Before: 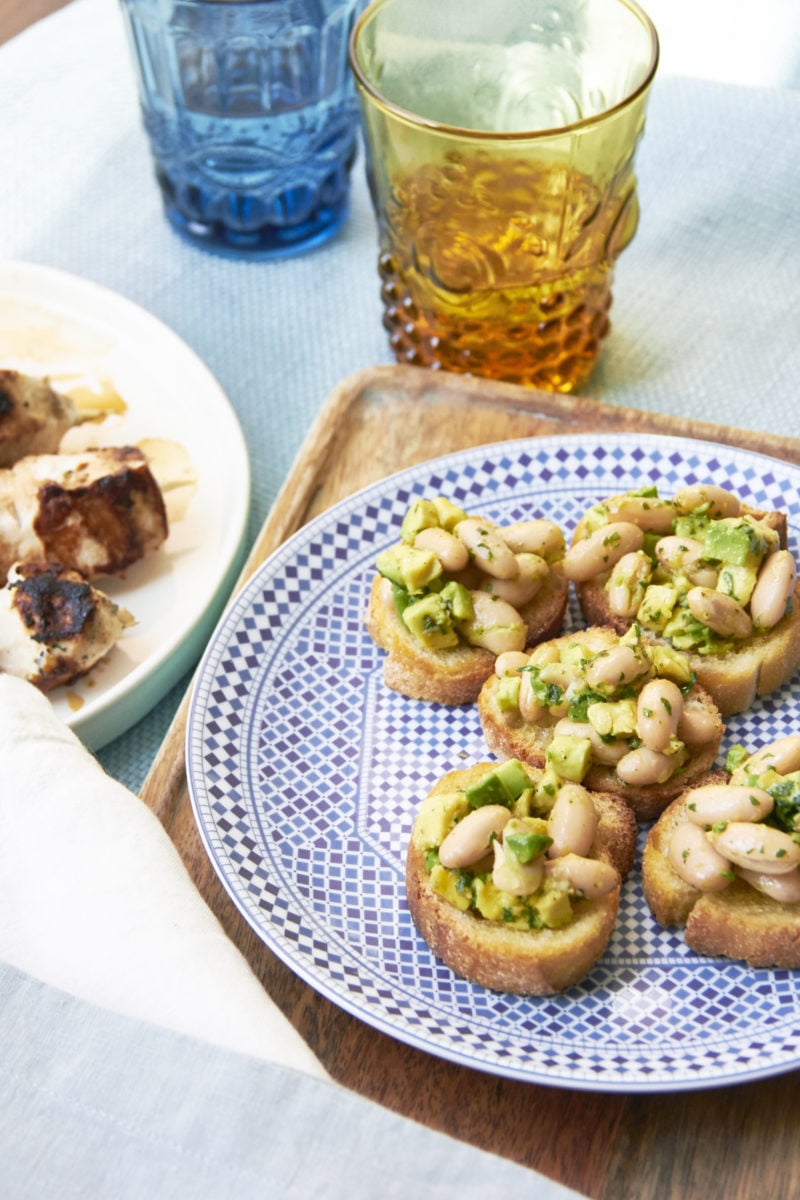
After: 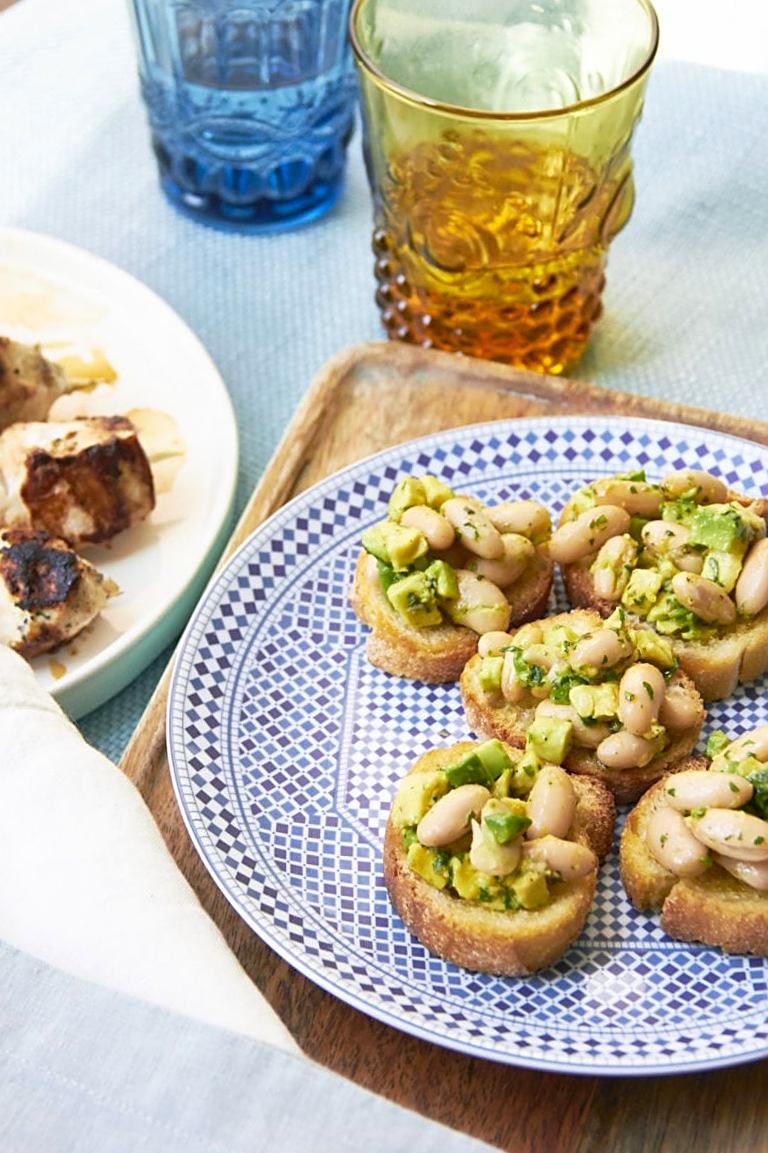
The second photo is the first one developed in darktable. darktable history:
exposure: compensate exposure bias true, compensate highlight preservation false
crop and rotate: angle -1.56°
sharpen: on, module defaults
contrast brightness saturation: saturation 0.128
